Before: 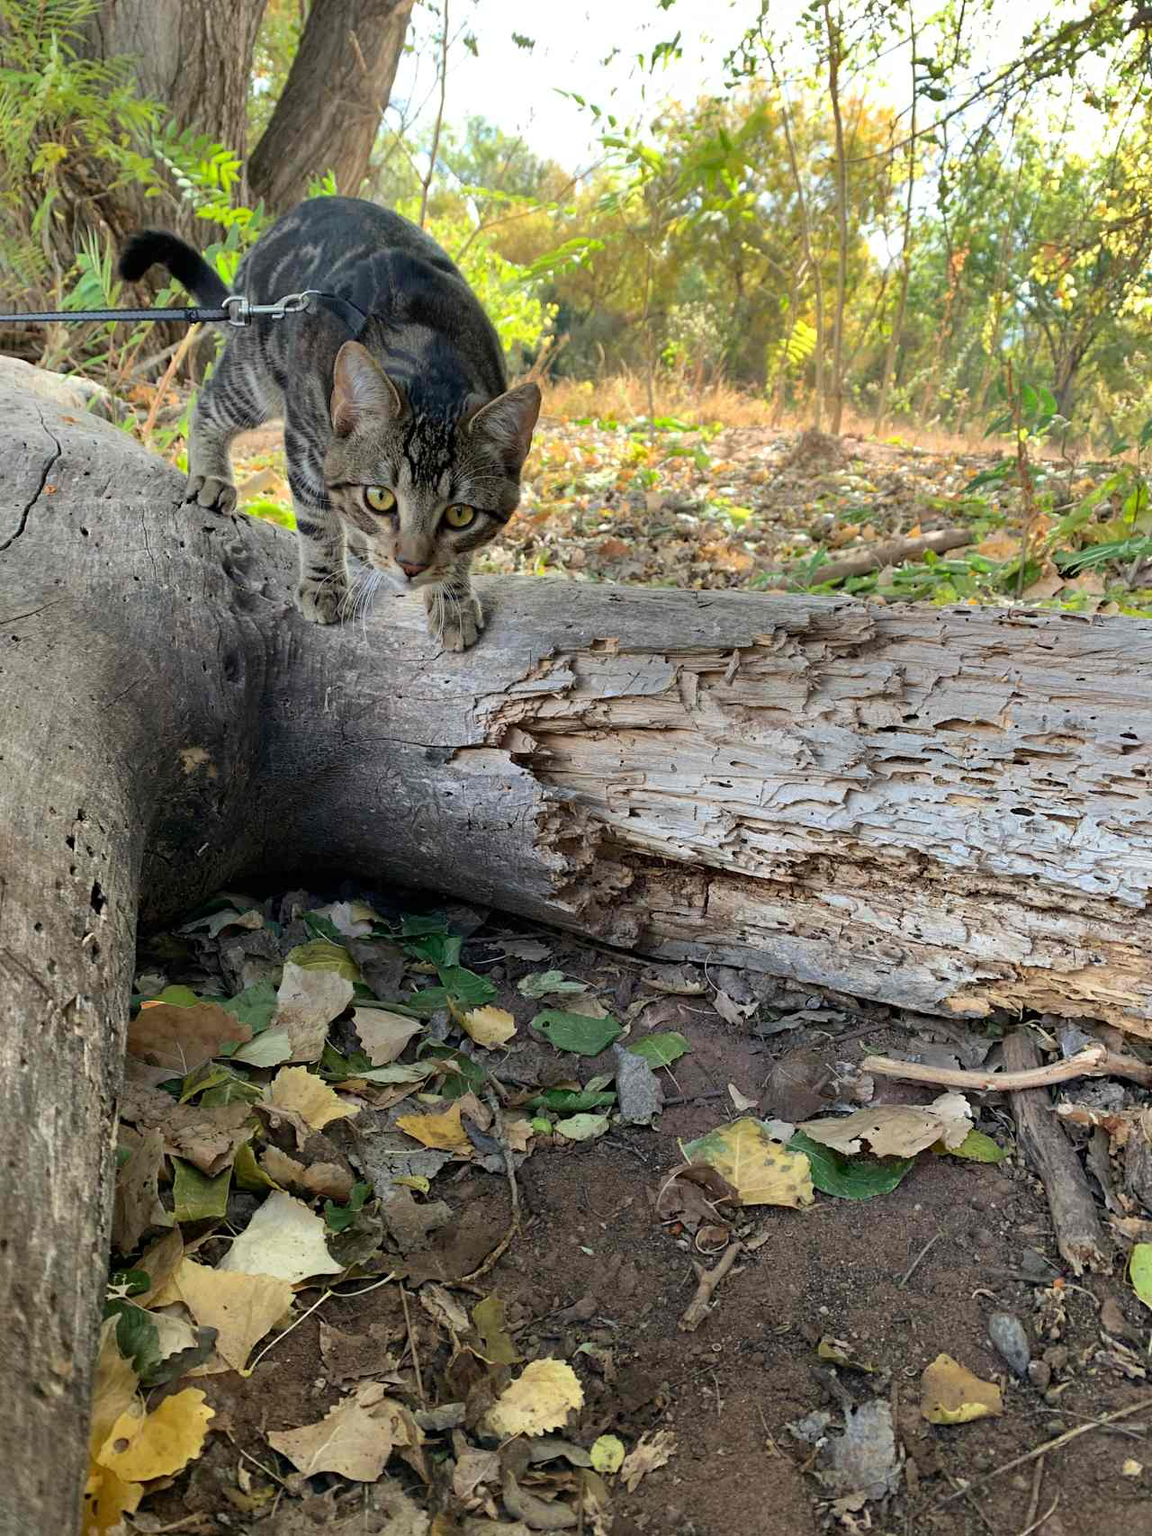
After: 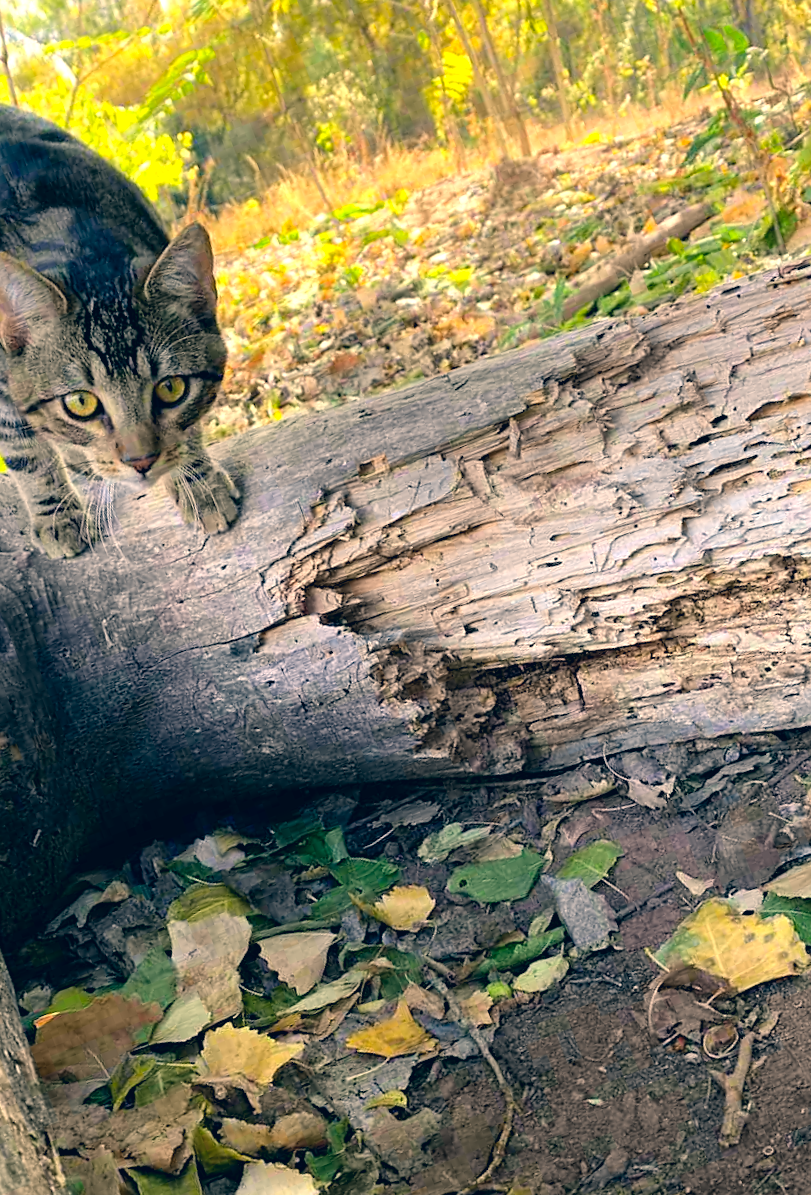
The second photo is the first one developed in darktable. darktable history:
sharpen: amount 0.208
tone equalizer: -8 EV -0.744 EV, -7 EV -0.707 EV, -6 EV -0.585 EV, -5 EV -0.371 EV, -3 EV 0.376 EV, -2 EV 0.6 EV, -1 EV 0.694 EV, +0 EV 0.734 EV
color correction: highlights a* 10.34, highlights b* 14.5, shadows a* -10.34, shadows b* -15.06
crop and rotate: angle 20.97°, left 6.85%, right 3.662%, bottom 1.179%
color balance rgb: linear chroma grading › global chroma 8.642%, perceptual saturation grading › global saturation 3.595%, contrast -10.218%
